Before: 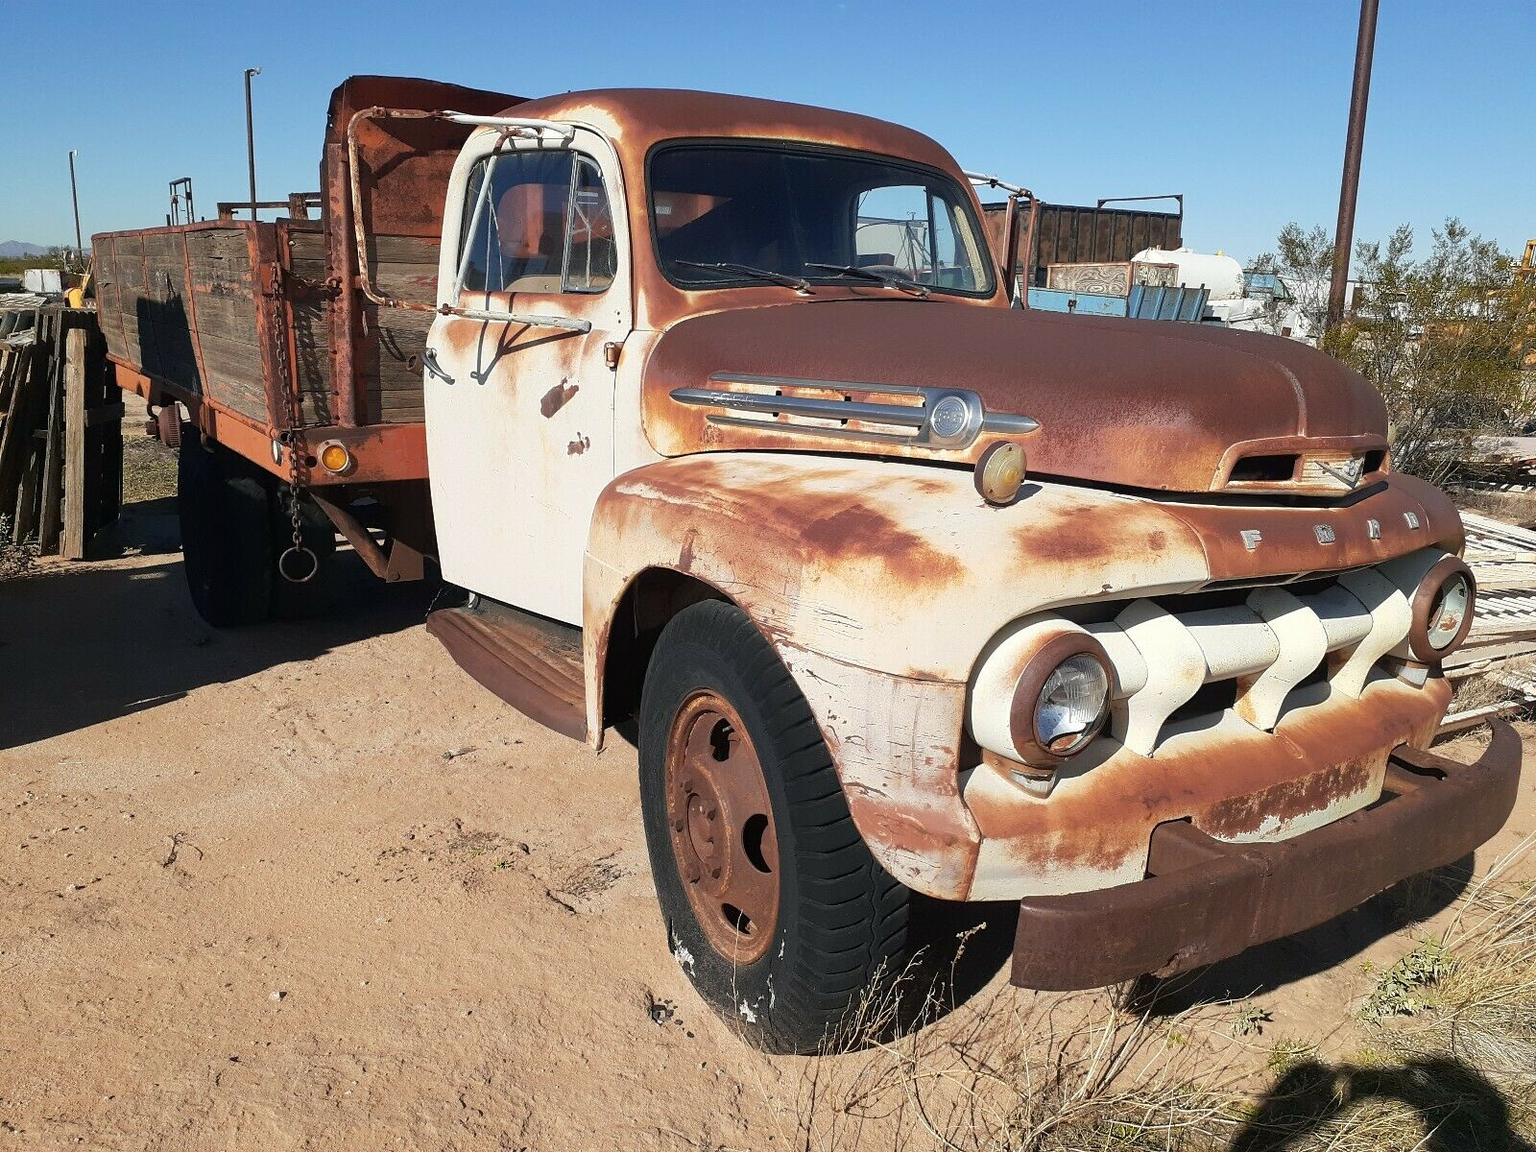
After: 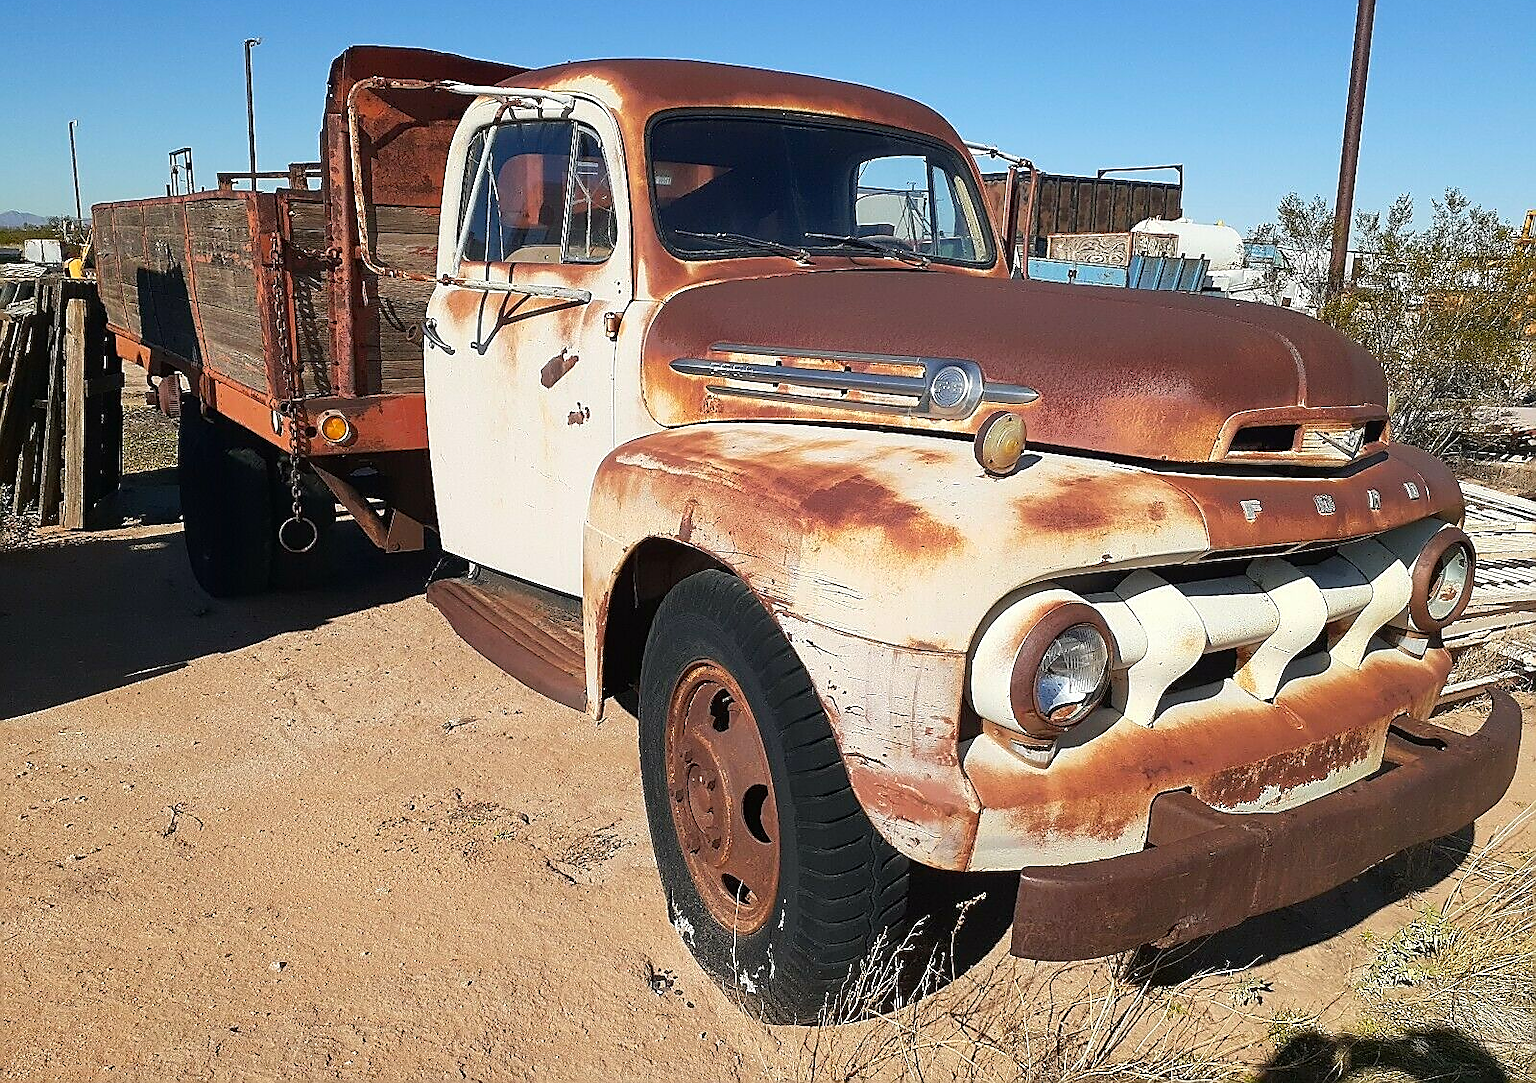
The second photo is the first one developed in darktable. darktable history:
crop and rotate: top 2.614%, bottom 3.291%
sharpen: radius 1.379, amount 1.256, threshold 0.72
contrast brightness saturation: contrast 0.041, saturation 0.163
